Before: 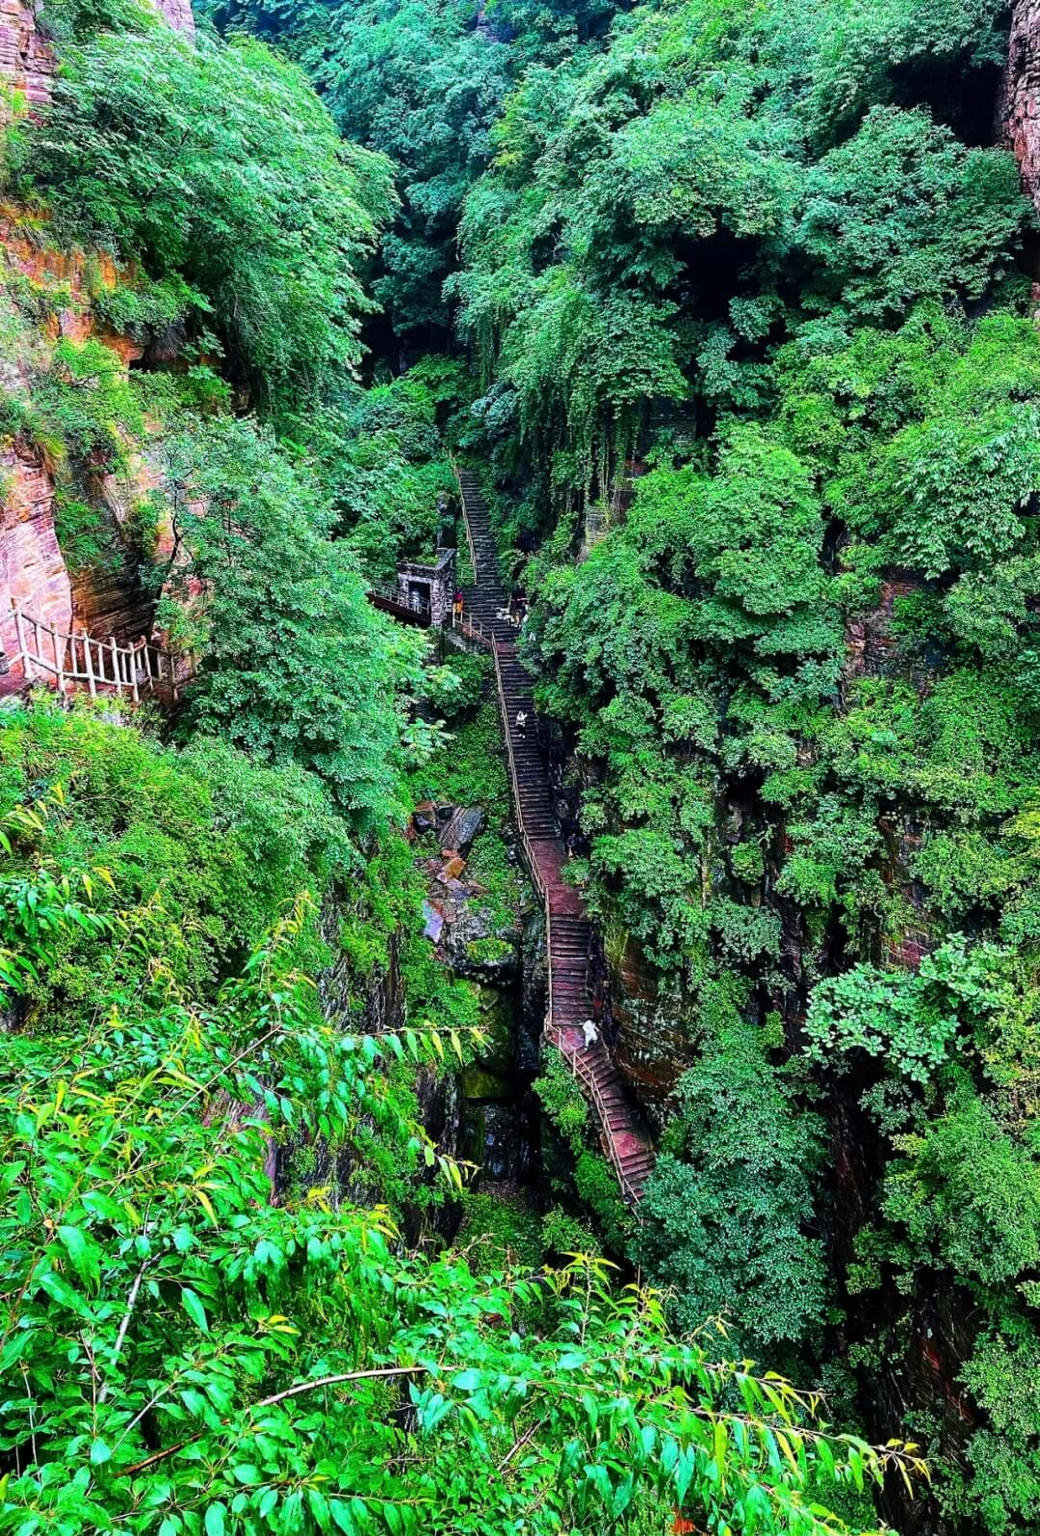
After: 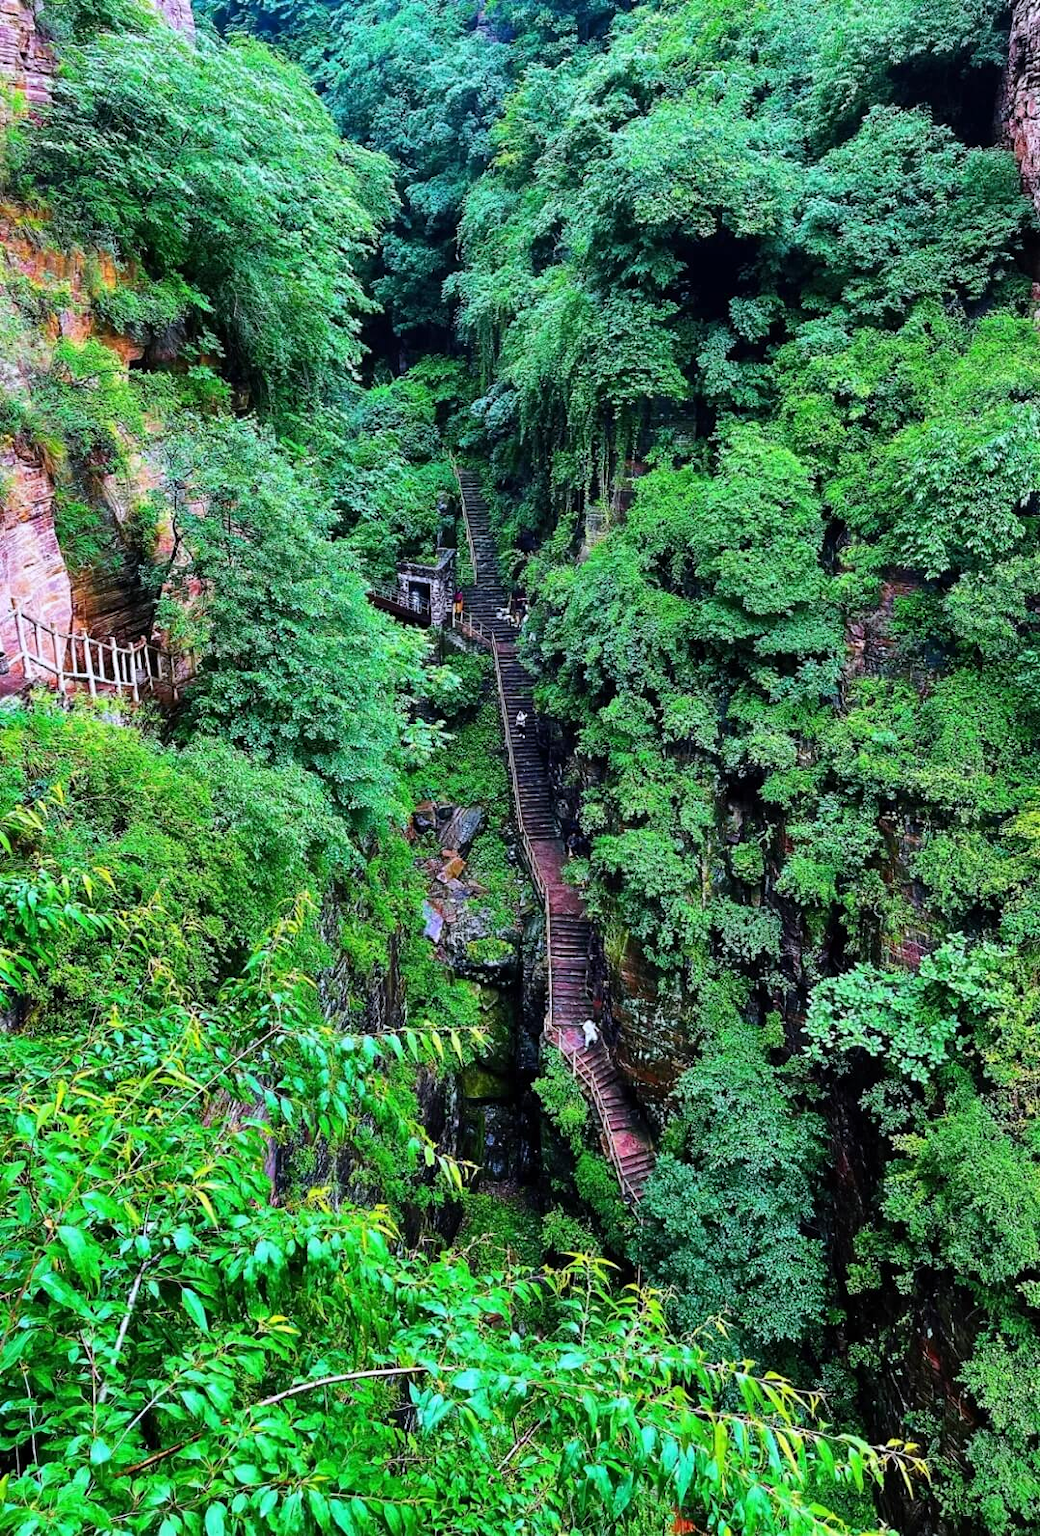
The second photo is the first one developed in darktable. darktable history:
white balance: red 0.976, blue 1.04
shadows and highlights: low approximation 0.01, soften with gaussian
